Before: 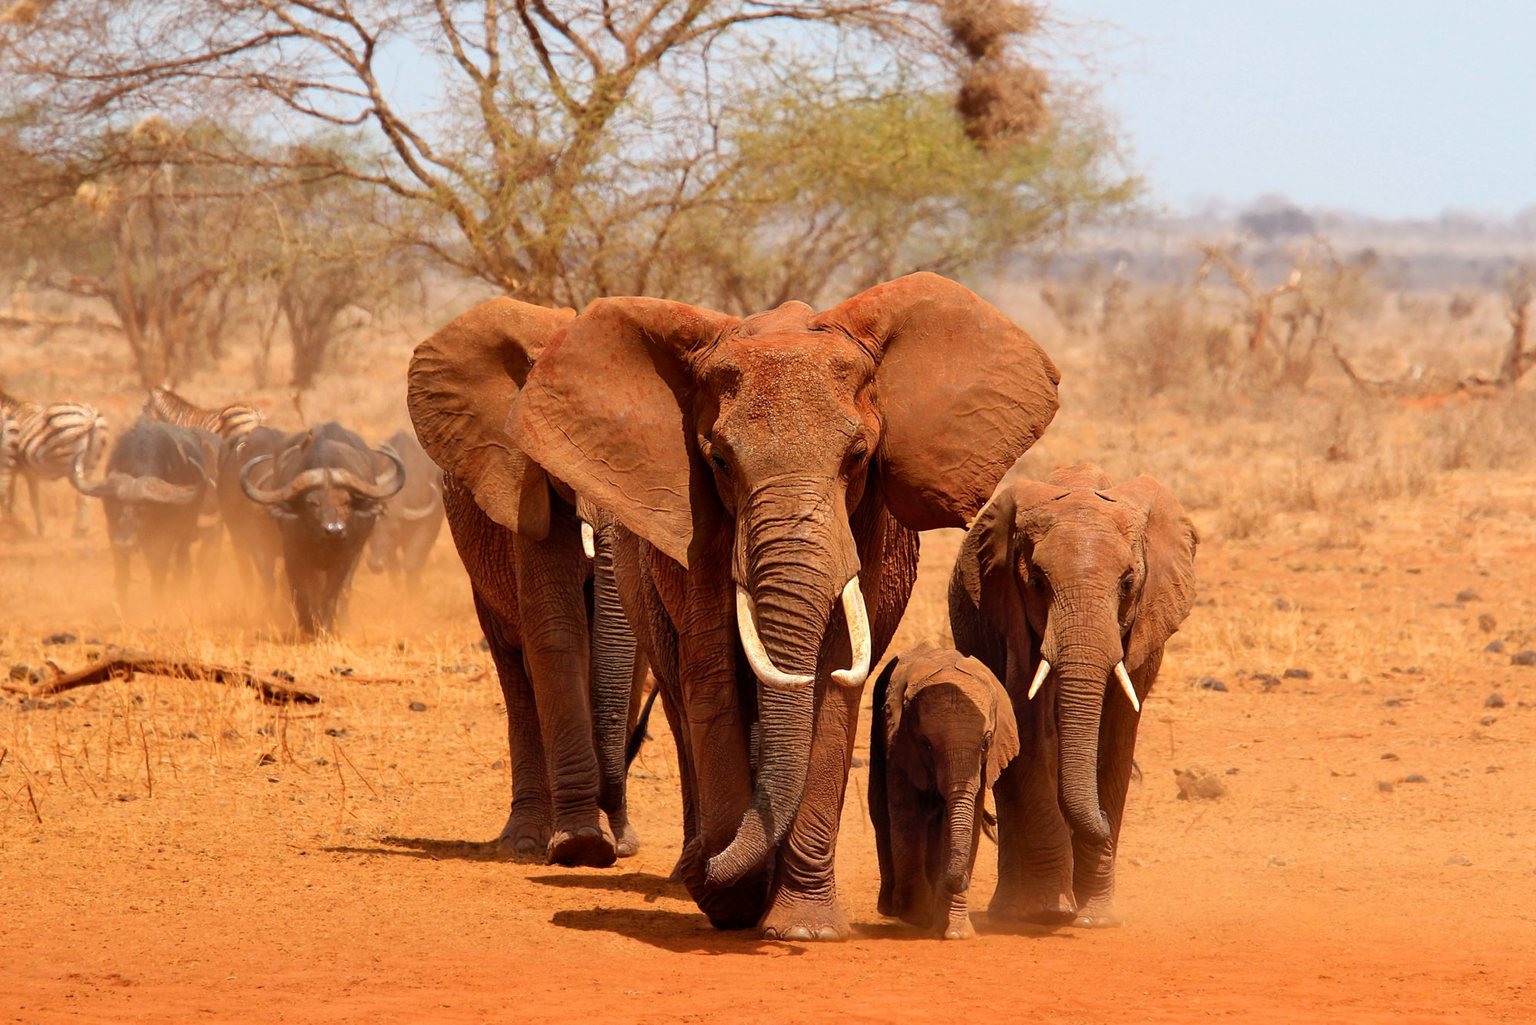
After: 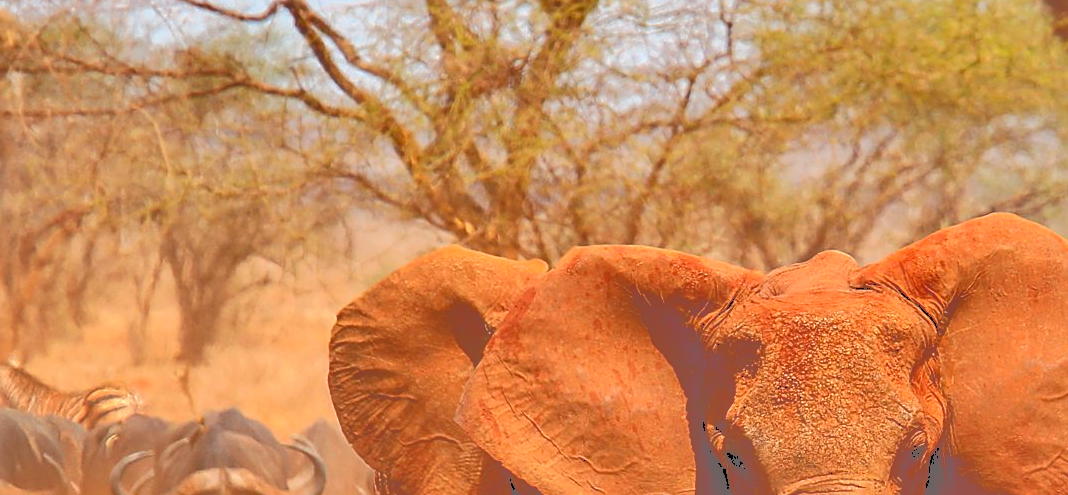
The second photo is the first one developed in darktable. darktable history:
tone curve: curves: ch0 [(0, 0) (0.003, 0.464) (0.011, 0.464) (0.025, 0.464) (0.044, 0.464) (0.069, 0.464) (0.1, 0.463) (0.136, 0.463) (0.177, 0.464) (0.224, 0.469) (0.277, 0.482) (0.335, 0.501) (0.399, 0.53) (0.468, 0.567) (0.543, 0.61) (0.623, 0.663) (0.709, 0.718) (0.801, 0.779) (0.898, 0.842) (1, 1)], color space Lab, independent channels
local contrast: on, module defaults
shadows and highlights: shadows 40.25, highlights -52.96, low approximation 0.01, soften with gaussian
crop: left 10.106%, top 10.589%, right 36.468%, bottom 51.817%
contrast brightness saturation: contrast 0.201, brightness 0.158, saturation 0.221
sharpen: on, module defaults
